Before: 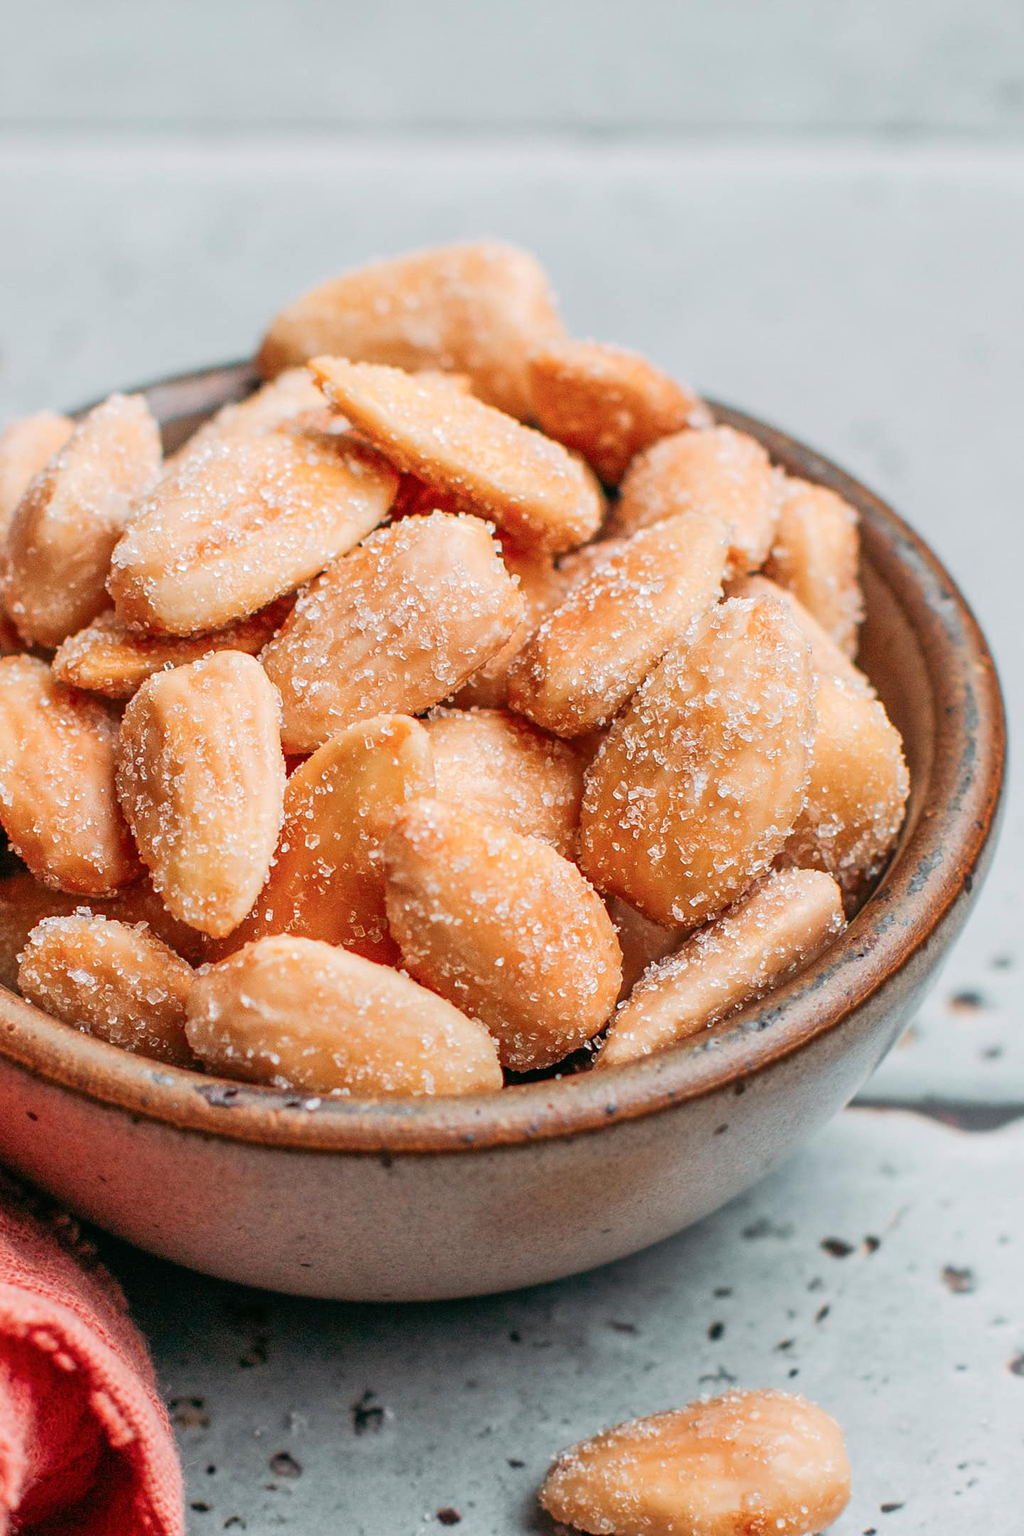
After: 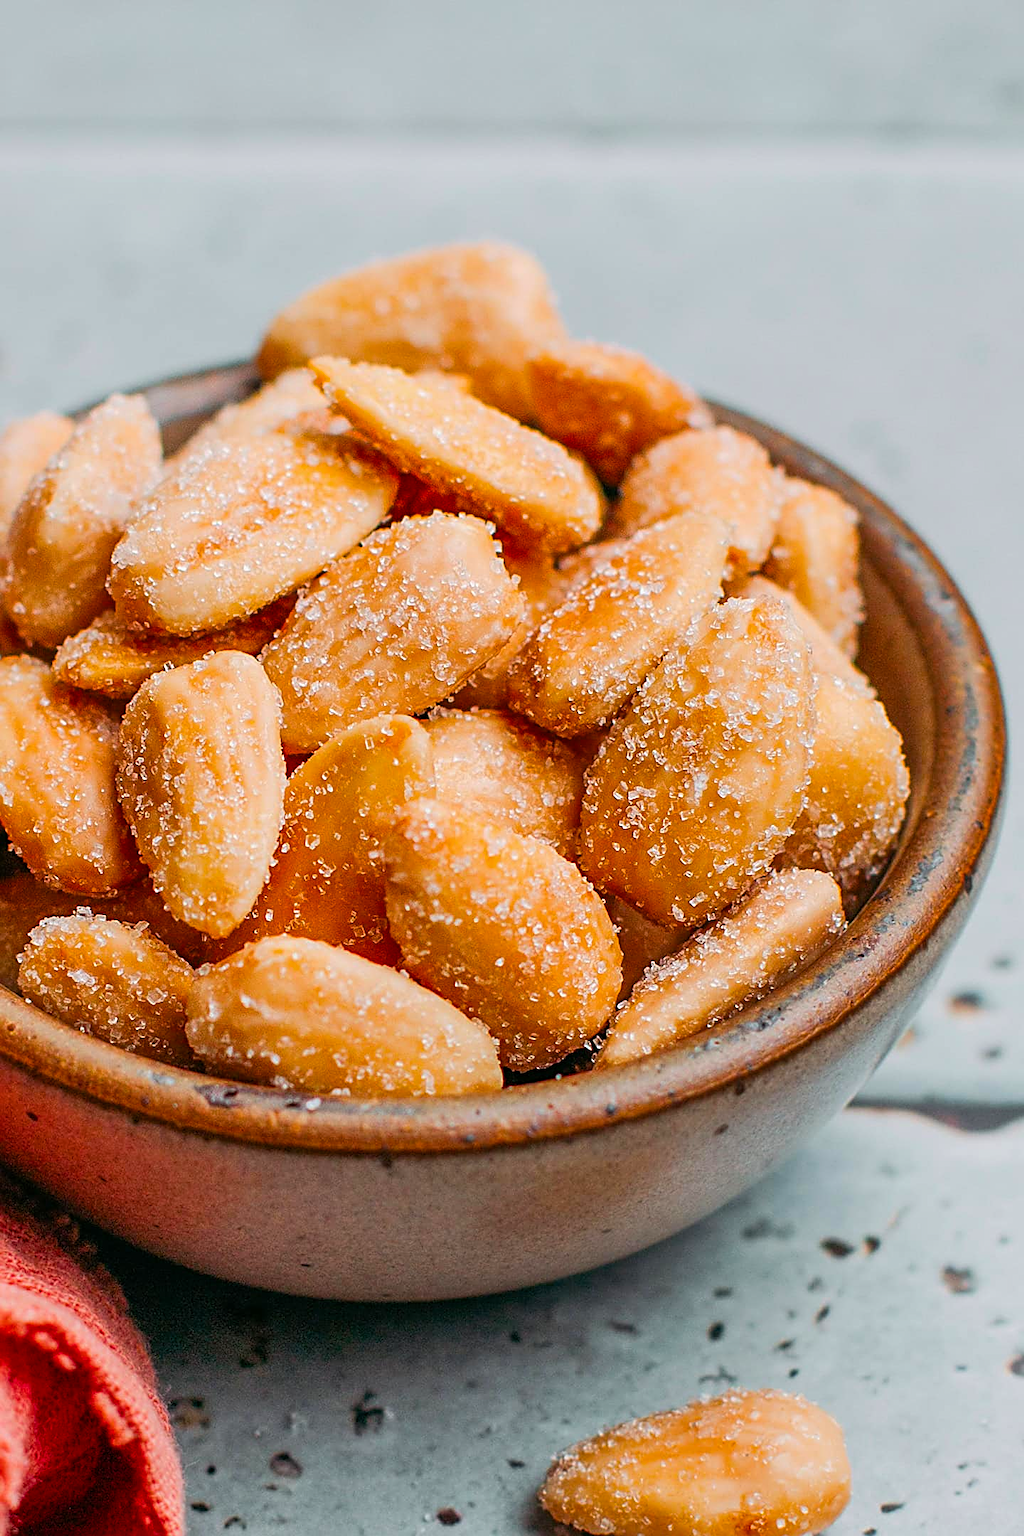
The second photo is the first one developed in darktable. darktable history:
exposure: exposure -0.155 EV, compensate highlight preservation false
base curve: preserve colors none
sharpen: radius 2.559, amount 0.635
color balance rgb: linear chroma grading › shadows -8.717%, linear chroma grading › global chroma 9.672%, perceptual saturation grading › global saturation 31.198%
